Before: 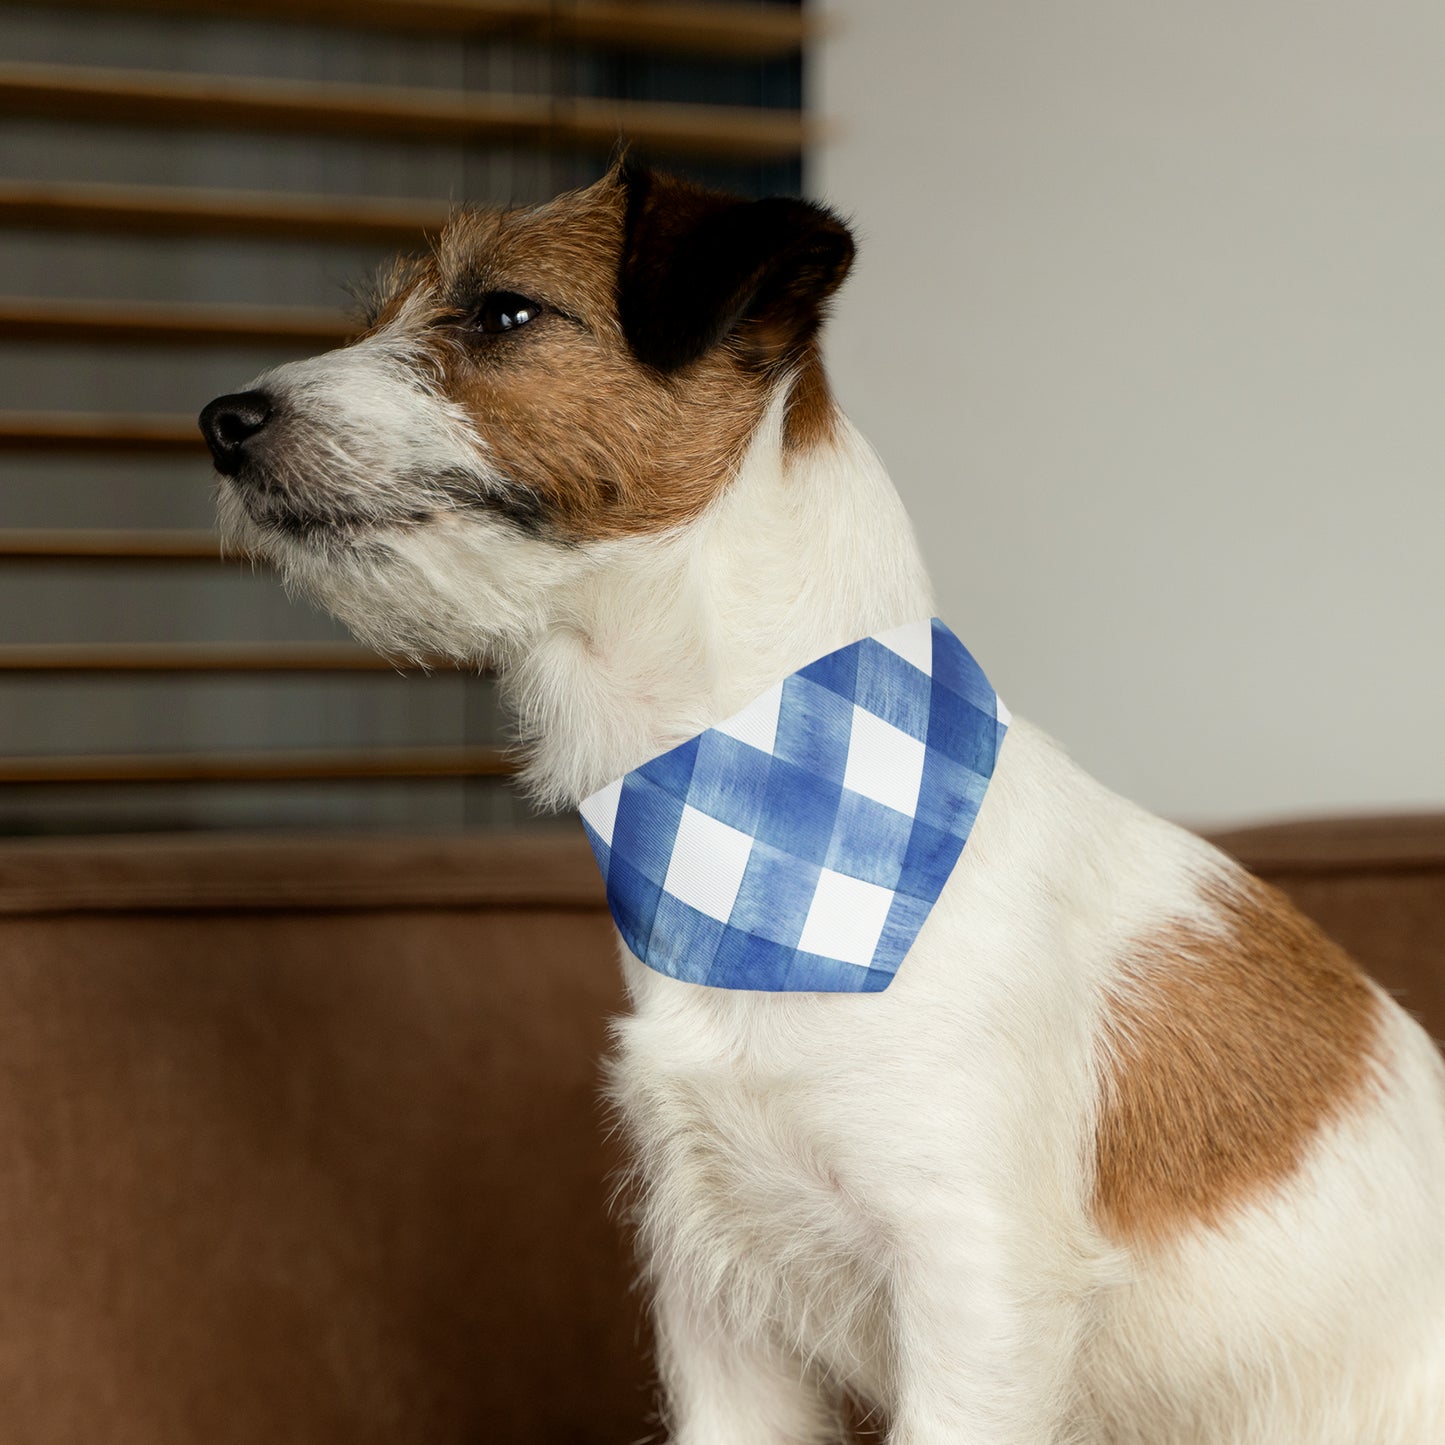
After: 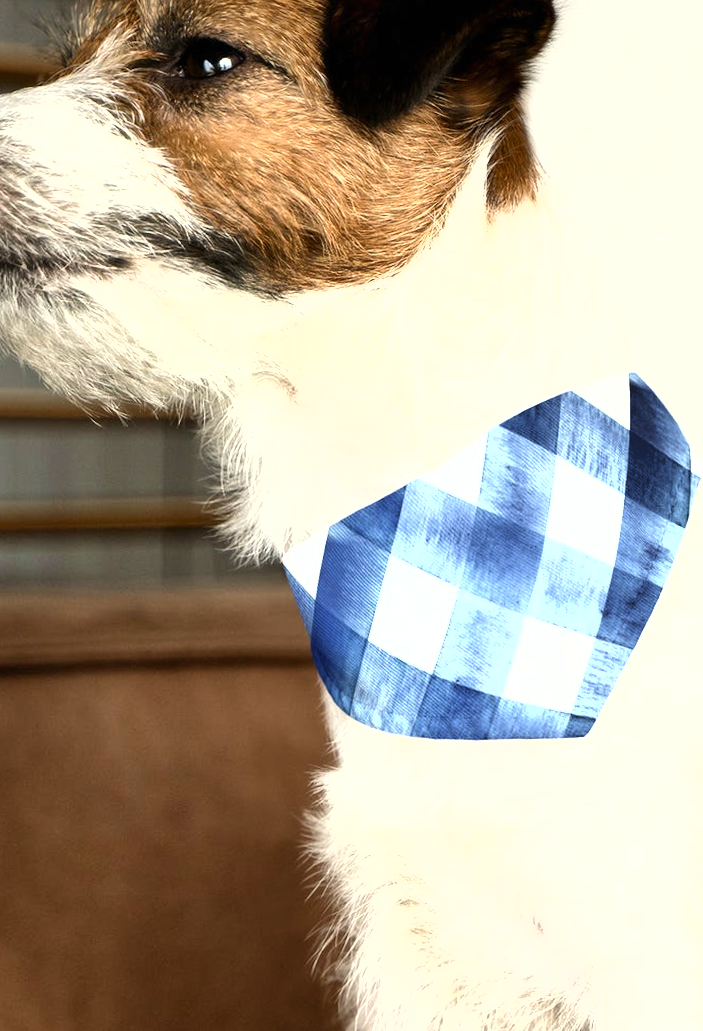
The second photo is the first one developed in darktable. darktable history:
crop and rotate: angle 0.02°, left 24.353%, top 13.219%, right 26.156%, bottom 8.224%
base curve: exposure shift 0, preserve colors none
shadows and highlights: highlights color adjustment 0%, low approximation 0.01, soften with gaussian
exposure: black level correction 0, exposure 1 EV, compensate exposure bias true, compensate highlight preservation false
tone equalizer: -8 EV -0.417 EV, -7 EV -0.389 EV, -6 EV -0.333 EV, -5 EV -0.222 EV, -3 EV 0.222 EV, -2 EV 0.333 EV, -1 EV 0.389 EV, +0 EV 0.417 EV, edges refinement/feathering 500, mask exposure compensation -1.57 EV, preserve details no
rotate and perspective: rotation -0.013°, lens shift (vertical) -0.027, lens shift (horizontal) 0.178, crop left 0.016, crop right 0.989, crop top 0.082, crop bottom 0.918
